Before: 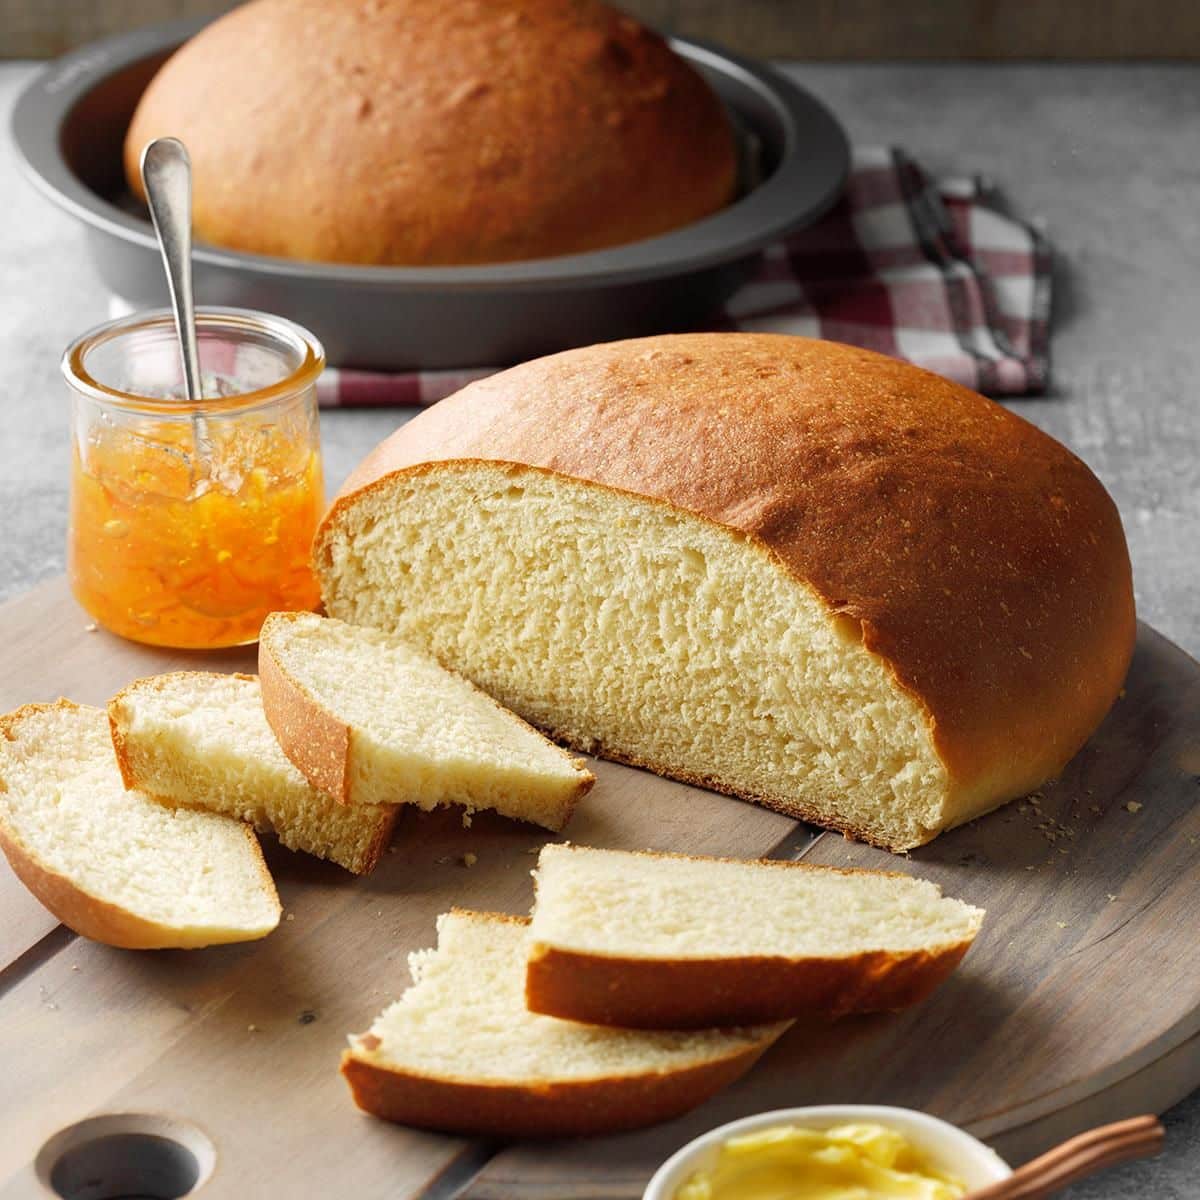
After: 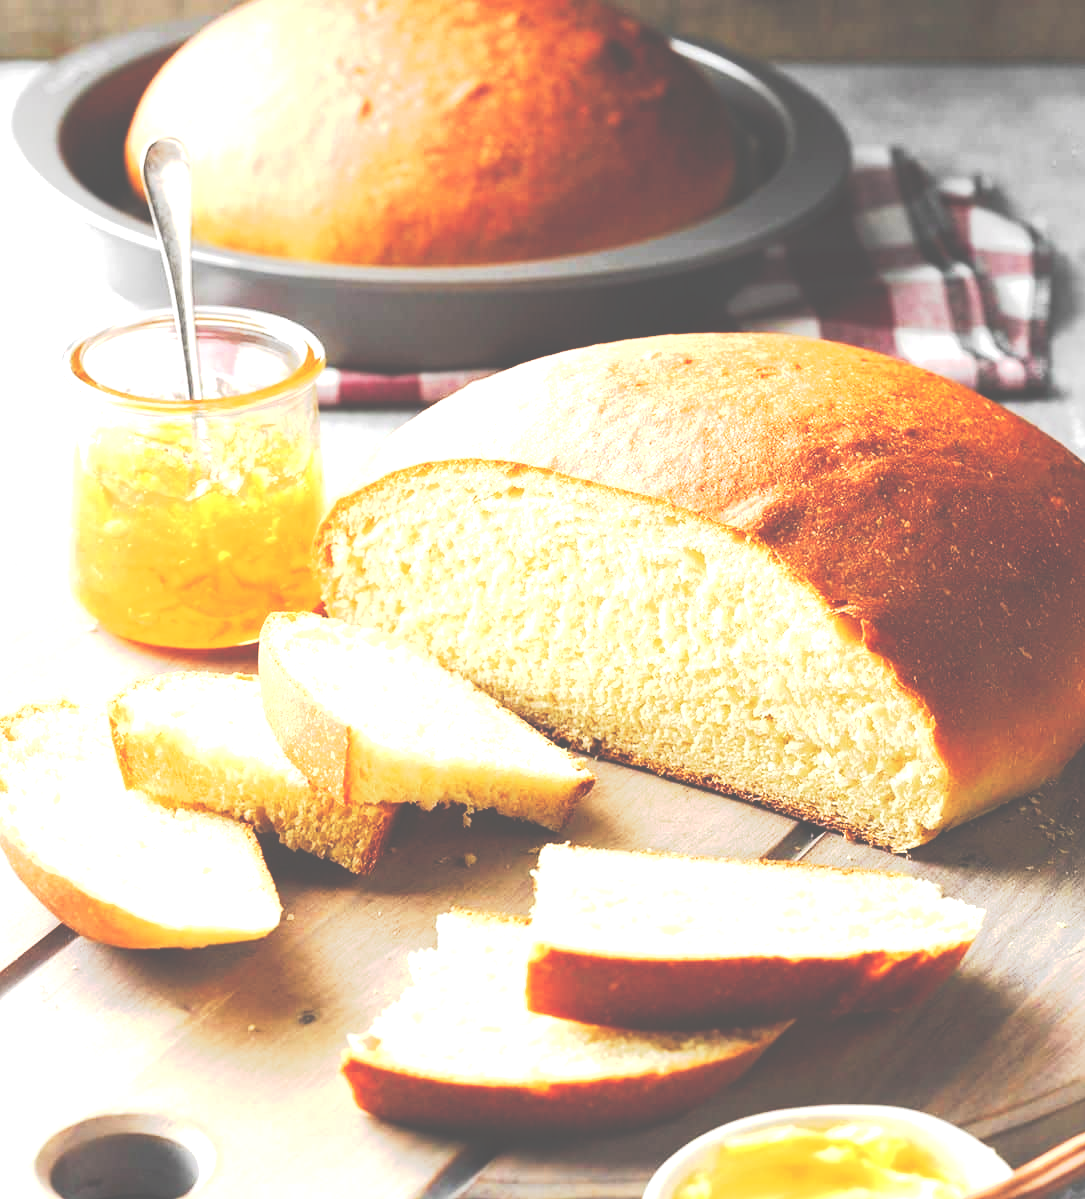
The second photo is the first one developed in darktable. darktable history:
tone curve: curves: ch0 [(0, 0) (0.003, 0.345) (0.011, 0.345) (0.025, 0.345) (0.044, 0.349) (0.069, 0.353) (0.1, 0.356) (0.136, 0.359) (0.177, 0.366) (0.224, 0.378) (0.277, 0.398) (0.335, 0.429) (0.399, 0.476) (0.468, 0.545) (0.543, 0.624) (0.623, 0.721) (0.709, 0.811) (0.801, 0.876) (0.898, 0.913) (1, 1)], preserve colors none
exposure: black level correction 0, exposure 1.2 EV, compensate exposure bias true, compensate highlight preservation false
crop: right 9.509%, bottom 0.031%
